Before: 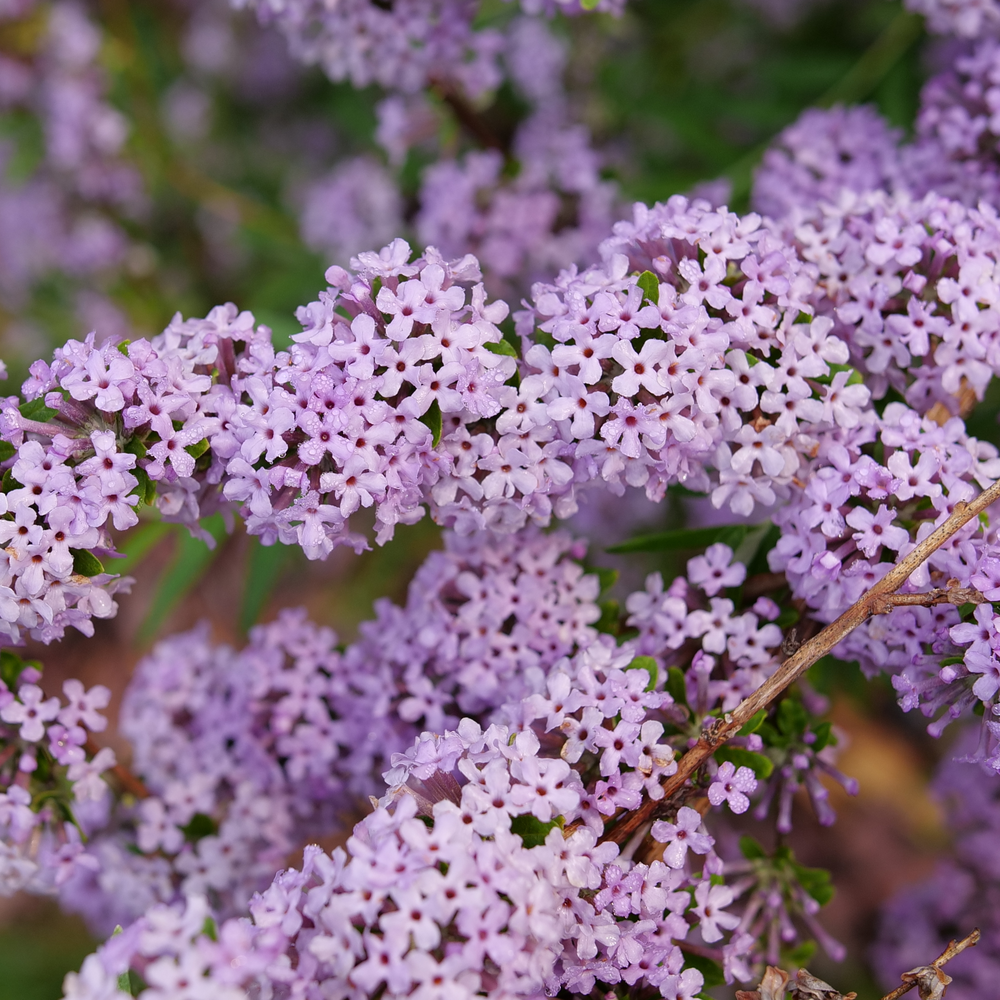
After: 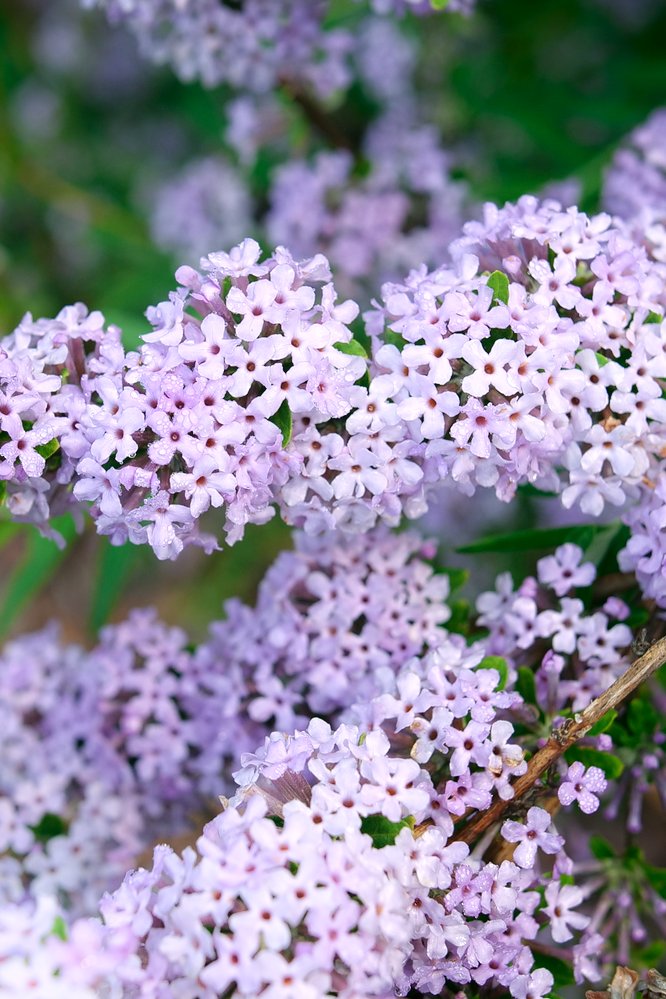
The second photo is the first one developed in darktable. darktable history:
shadows and highlights: shadows -89.71, highlights 91.94, soften with gaussian
color zones: curves: ch0 [(0, 0.5) (0.143, 0.5) (0.286, 0.5) (0.429, 0.5) (0.571, 0.5) (0.714, 0.476) (0.857, 0.5) (1, 0.5)]; ch2 [(0, 0.5) (0.143, 0.5) (0.286, 0.5) (0.429, 0.5) (0.571, 0.5) (0.714, 0.487) (0.857, 0.5) (1, 0.5)]
crop and rotate: left 15.026%, right 18.333%
color balance rgb: power › chroma 2.128%, power › hue 167.67°, perceptual saturation grading › global saturation 0.684%, perceptual brilliance grading › global brilliance 11.762%
